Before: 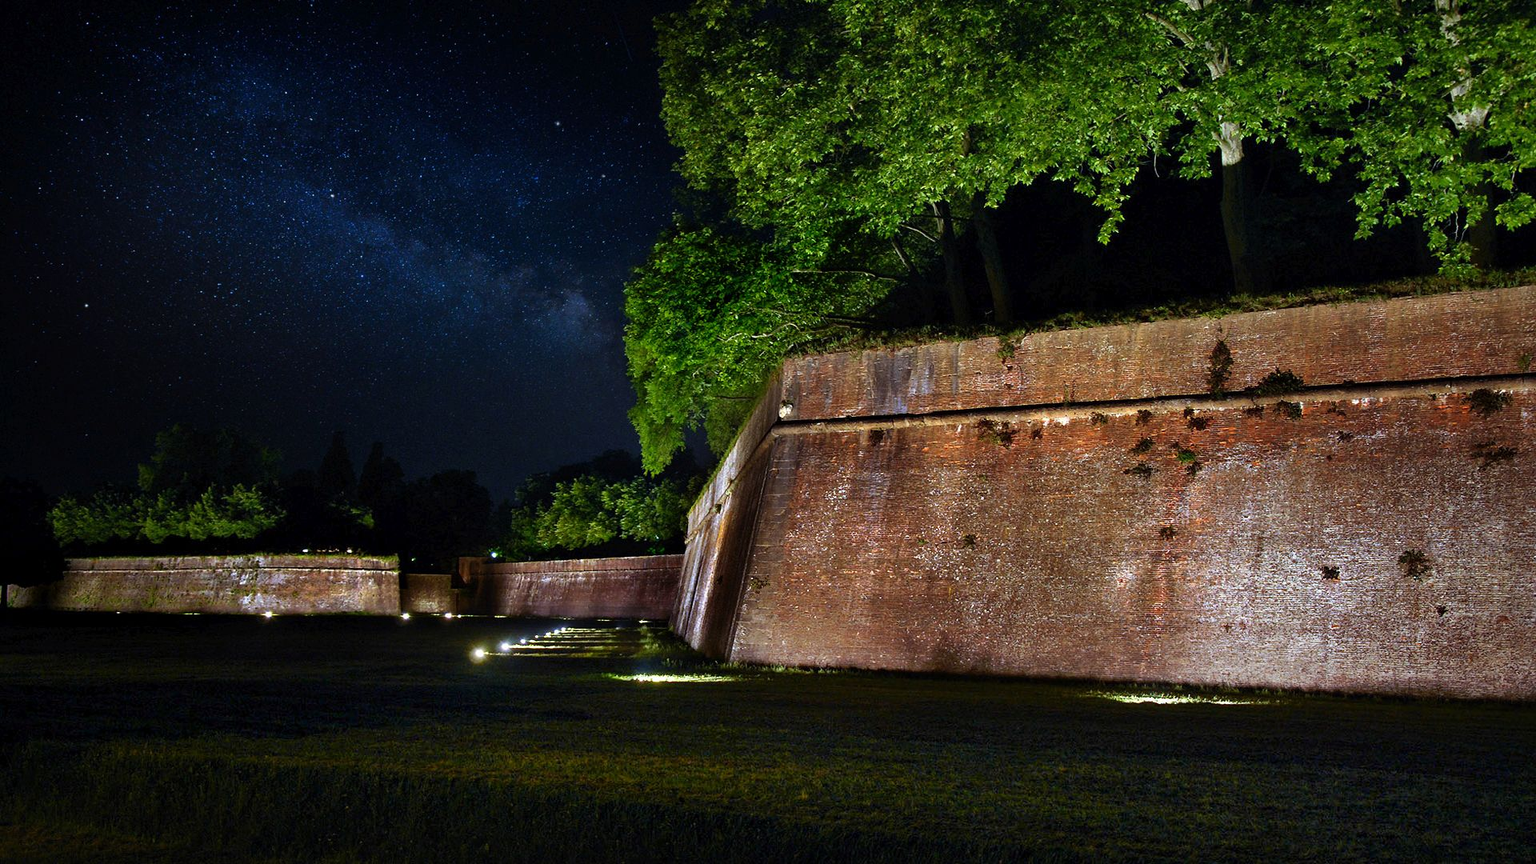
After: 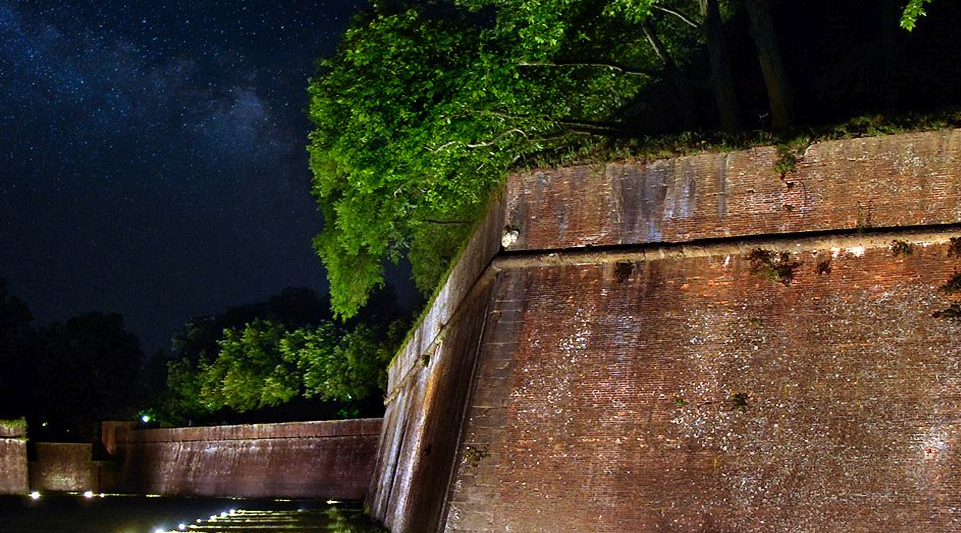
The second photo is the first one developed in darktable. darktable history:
crop: left 24.61%, top 25.484%, right 25.298%, bottom 25.097%
